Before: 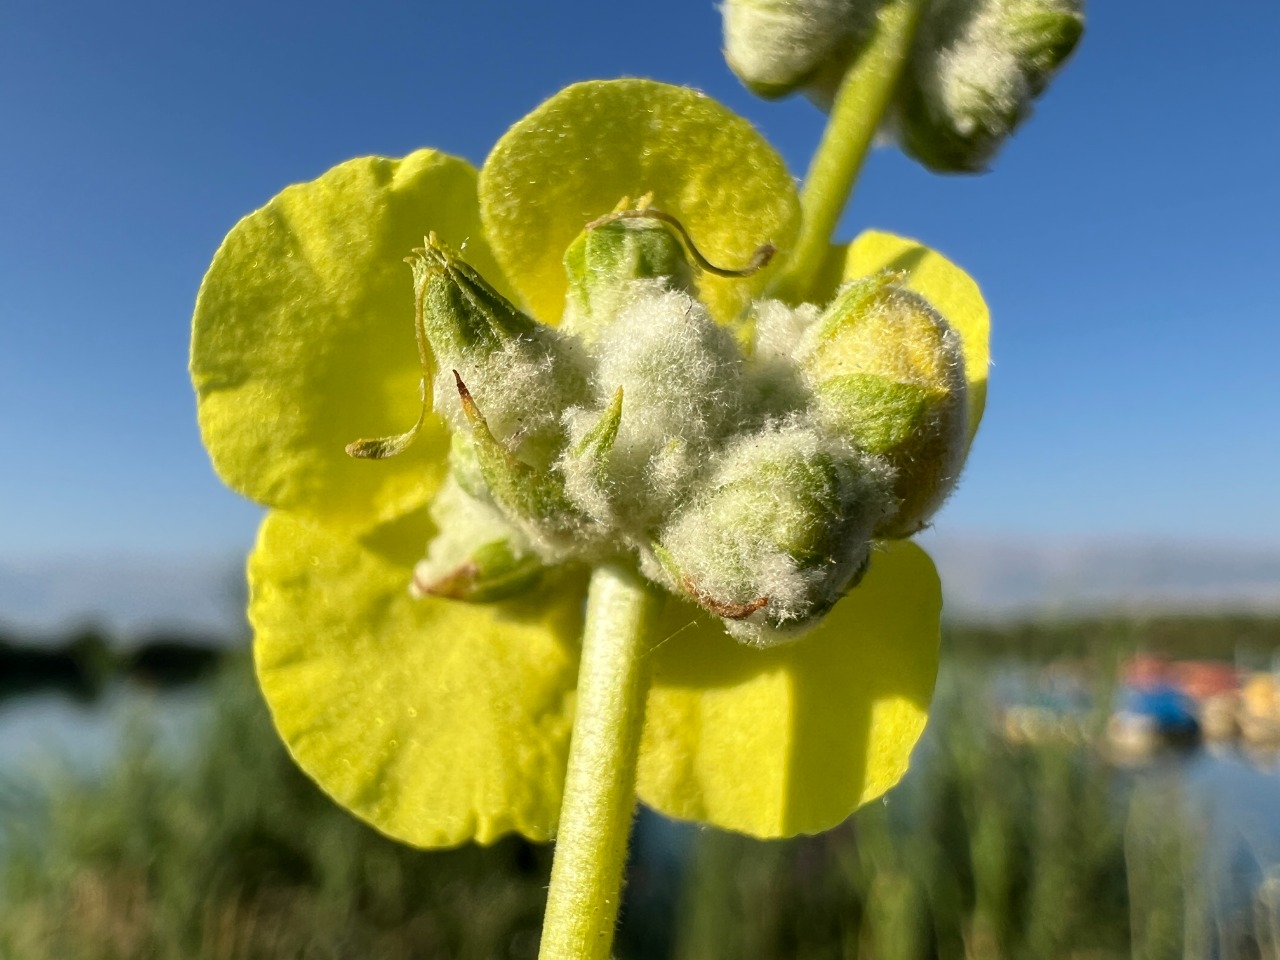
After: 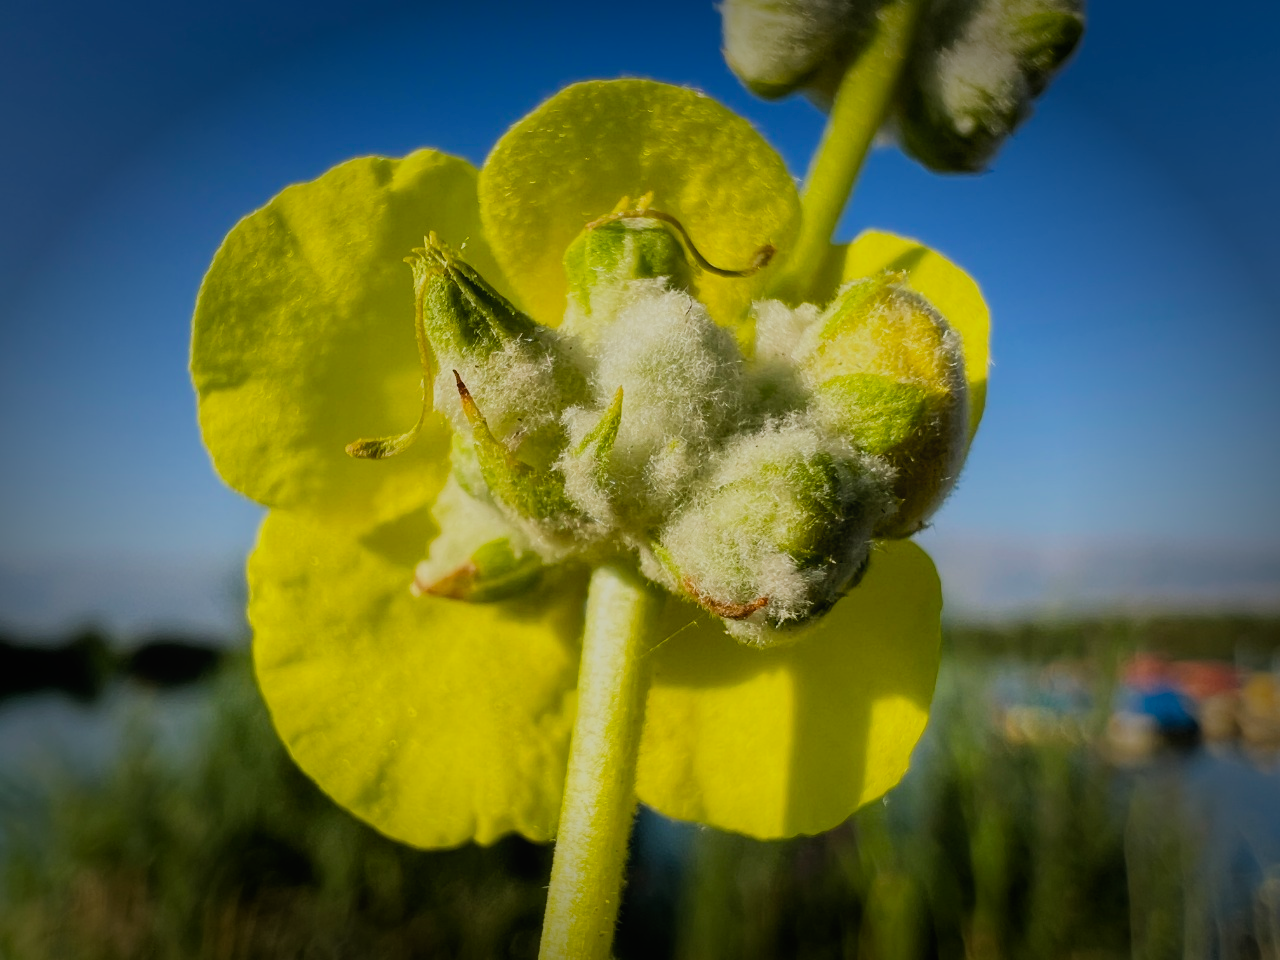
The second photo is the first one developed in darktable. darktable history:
vignetting: fall-off start 65.75%, fall-off radius 39.65%, brightness -0.647, saturation -0.013, automatic ratio true, width/height ratio 0.676
filmic rgb: black relative exposure -7.65 EV, white relative exposure 4.56 EV, hardness 3.61, enable highlight reconstruction true
color balance rgb: power › luminance -8.829%, linear chroma grading › global chroma 15.54%, perceptual saturation grading › global saturation 3.594%, contrast -19.657%
tone curve: curves: ch0 [(0, 0.015) (0.037, 0.032) (0.131, 0.113) (0.275, 0.26) (0.497, 0.505) (0.617, 0.643) (0.704, 0.735) (0.813, 0.842) (0.911, 0.931) (0.997, 1)]; ch1 [(0, 0) (0.301, 0.3) (0.444, 0.438) (0.493, 0.494) (0.501, 0.5) (0.534, 0.543) (0.582, 0.605) (0.658, 0.687) (0.746, 0.79) (1, 1)]; ch2 [(0, 0) (0.246, 0.234) (0.36, 0.356) (0.415, 0.426) (0.476, 0.492) (0.502, 0.499) (0.525, 0.517) (0.533, 0.534) (0.586, 0.598) (0.634, 0.643) (0.706, 0.717) (0.853, 0.83) (1, 0.951)], preserve colors none
